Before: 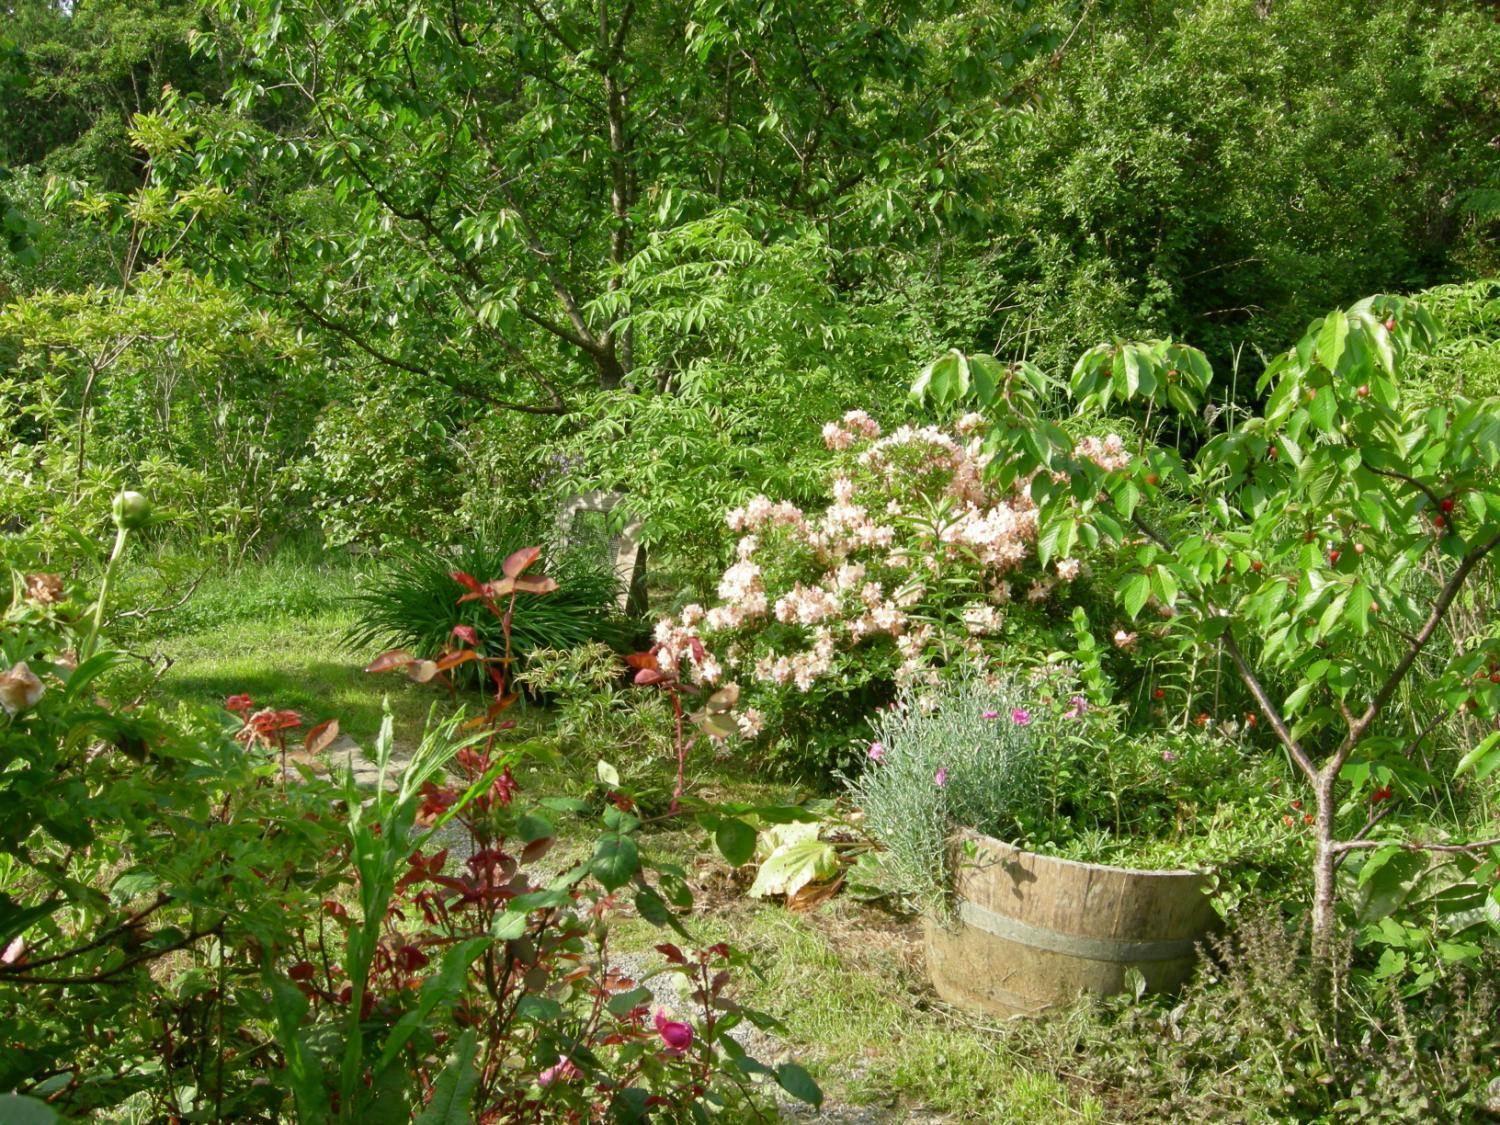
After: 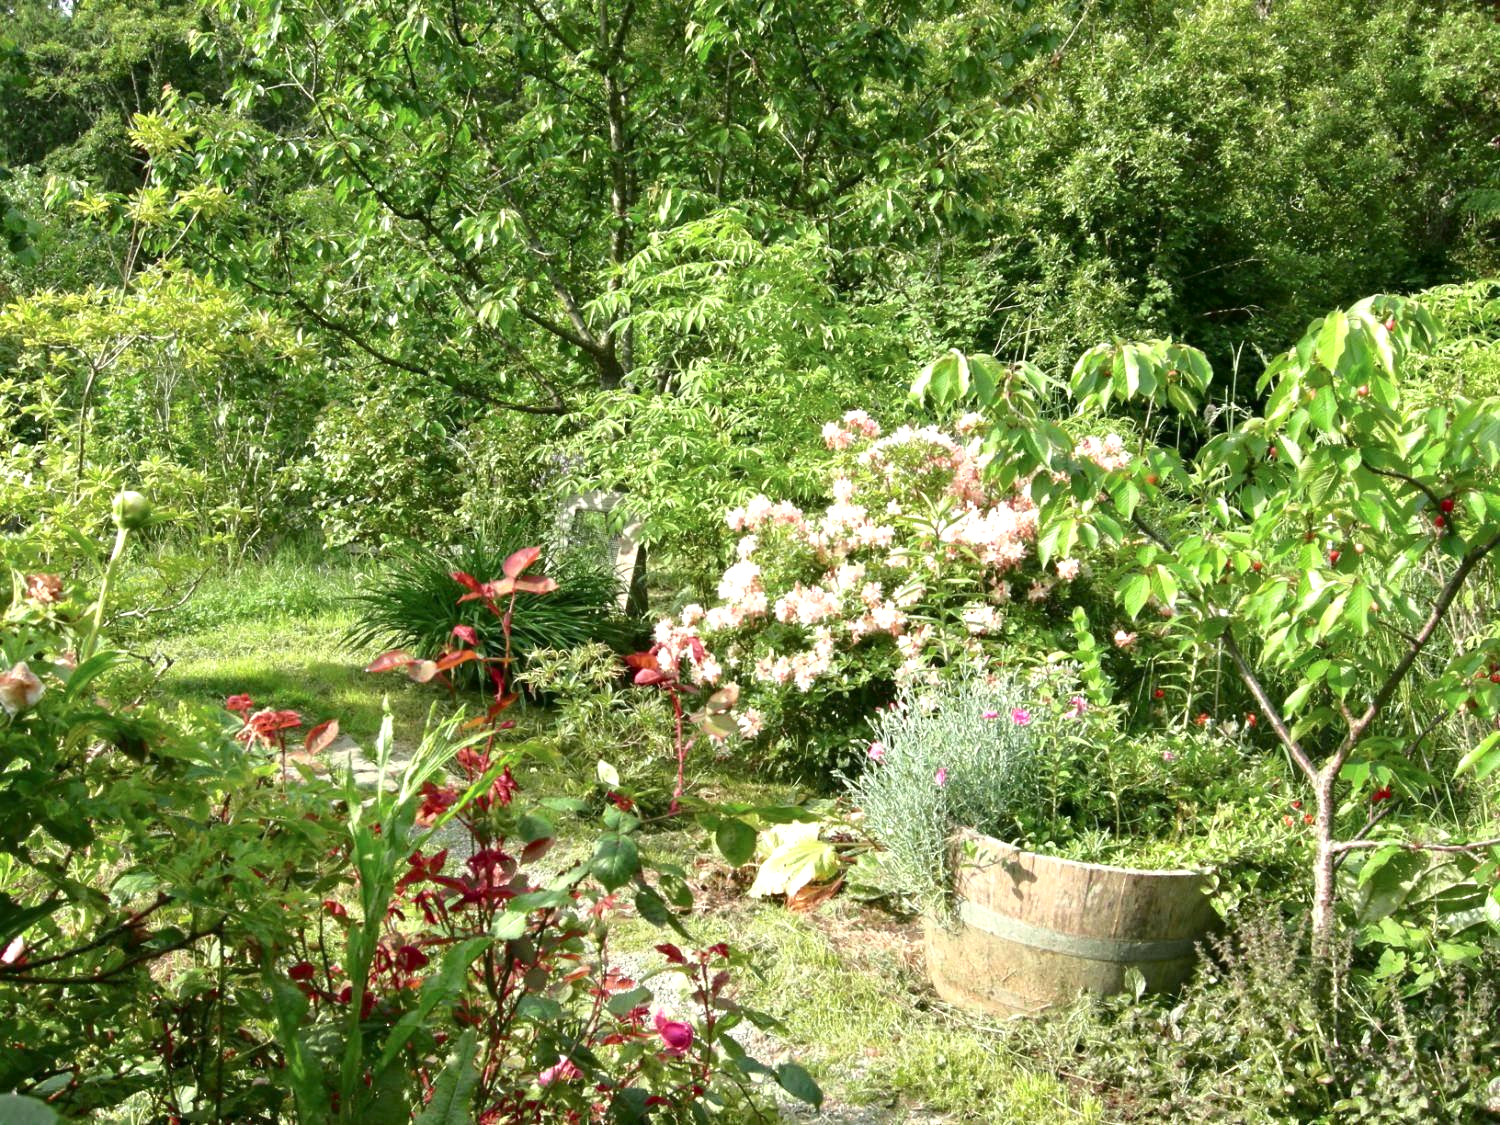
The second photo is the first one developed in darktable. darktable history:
tone curve: curves: ch0 [(0, 0.021) (0.059, 0.053) (0.212, 0.18) (0.337, 0.304) (0.495, 0.505) (0.725, 0.731) (0.89, 0.919) (1, 1)]; ch1 [(0, 0) (0.094, 0.081) (0.285, 0.299) (0.413, 0.43) (0.479, 0.475) (0.54, 0.55) (0.615, 0.65) (0.683, 0.688) (1, 1)]; ch2 [(0, 0) (0.257, 0.217) (0.434, 0.434) (0.498, 0.507) (0.599, 0.578) (1, 1)], color space Lab, independent channels, preserve colors none
exposure: black level correction 0.001, exposure 0.674 EV, compensate highlight preservation false
